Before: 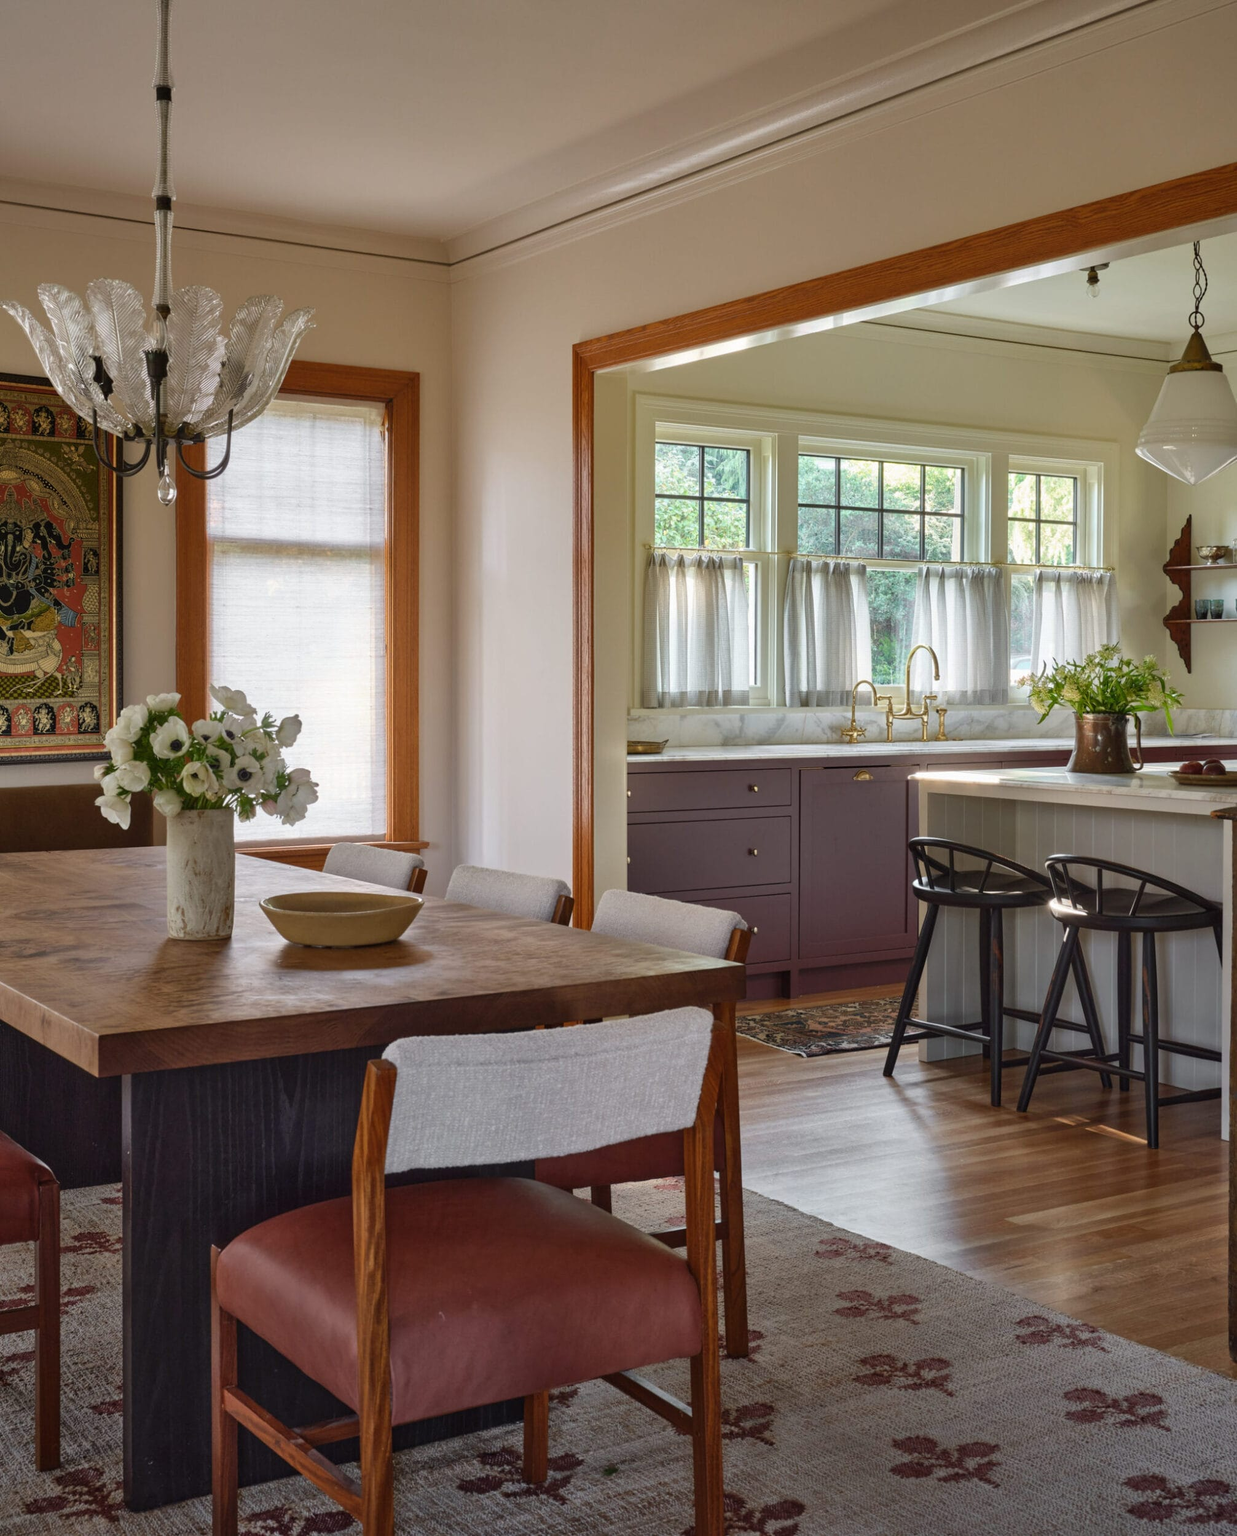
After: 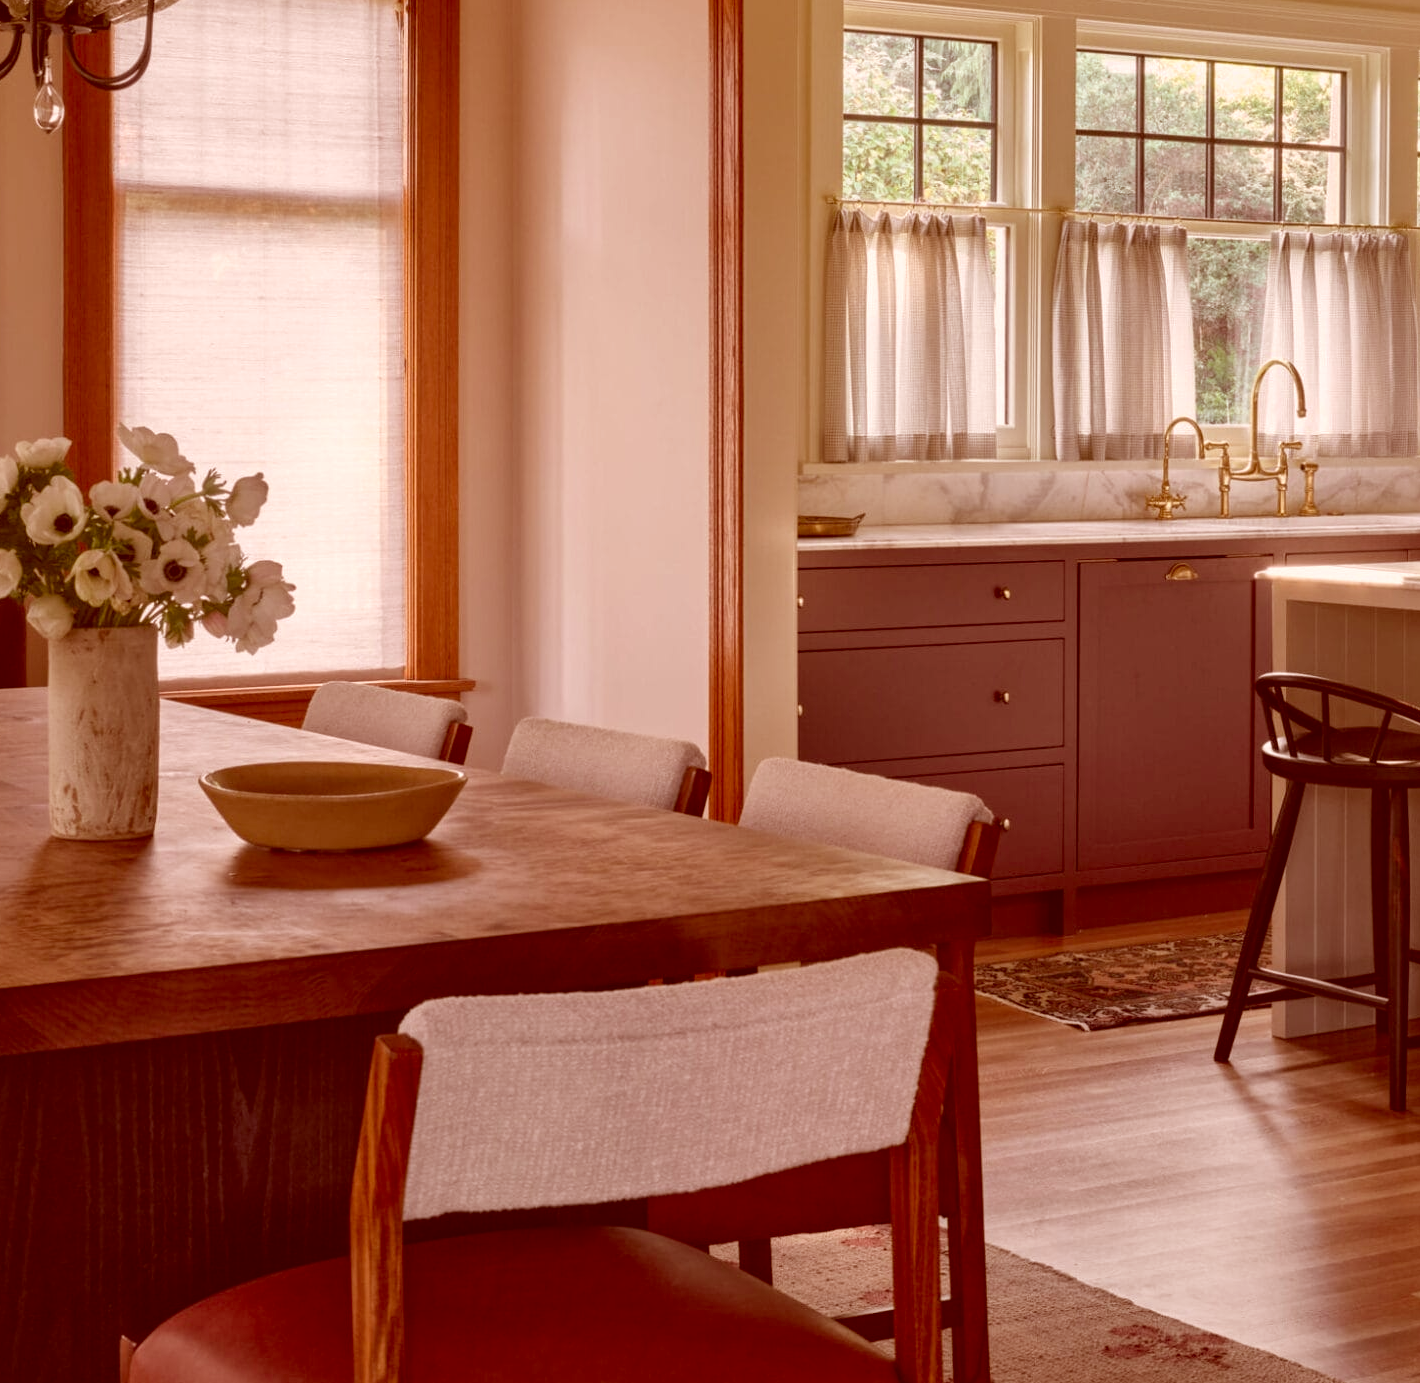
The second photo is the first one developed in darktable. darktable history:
crop: left 11.123%, top 27.61%, right 18.3%, bottom 17.034%
color correction: highlights a* 9.03, highlights b* 8.71, shadows a* 40, shadows b* 40, saturation 0.8
